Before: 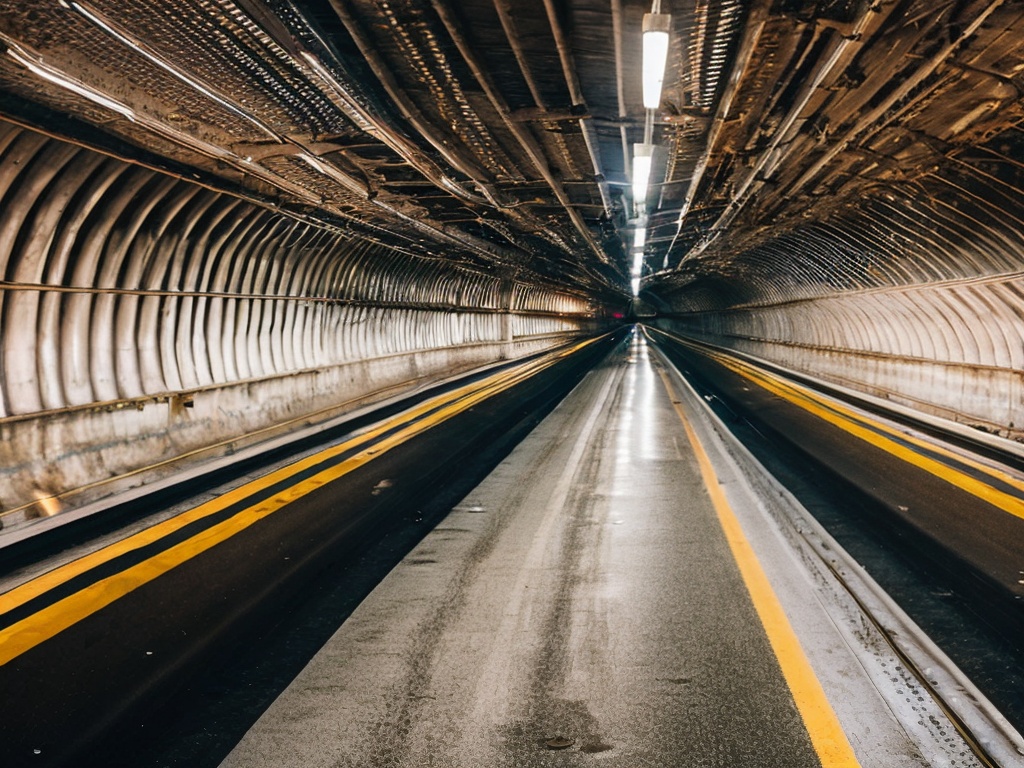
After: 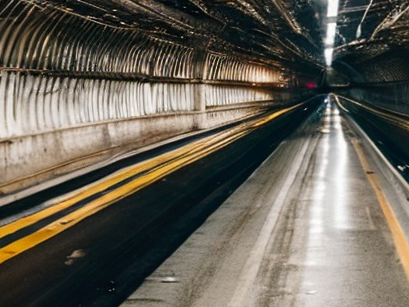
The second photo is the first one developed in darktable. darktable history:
contrast brightness saturation: contrast 0.03, brightness -0.04
crop: left 30%, top 30%, right 30%, bottom 30%
